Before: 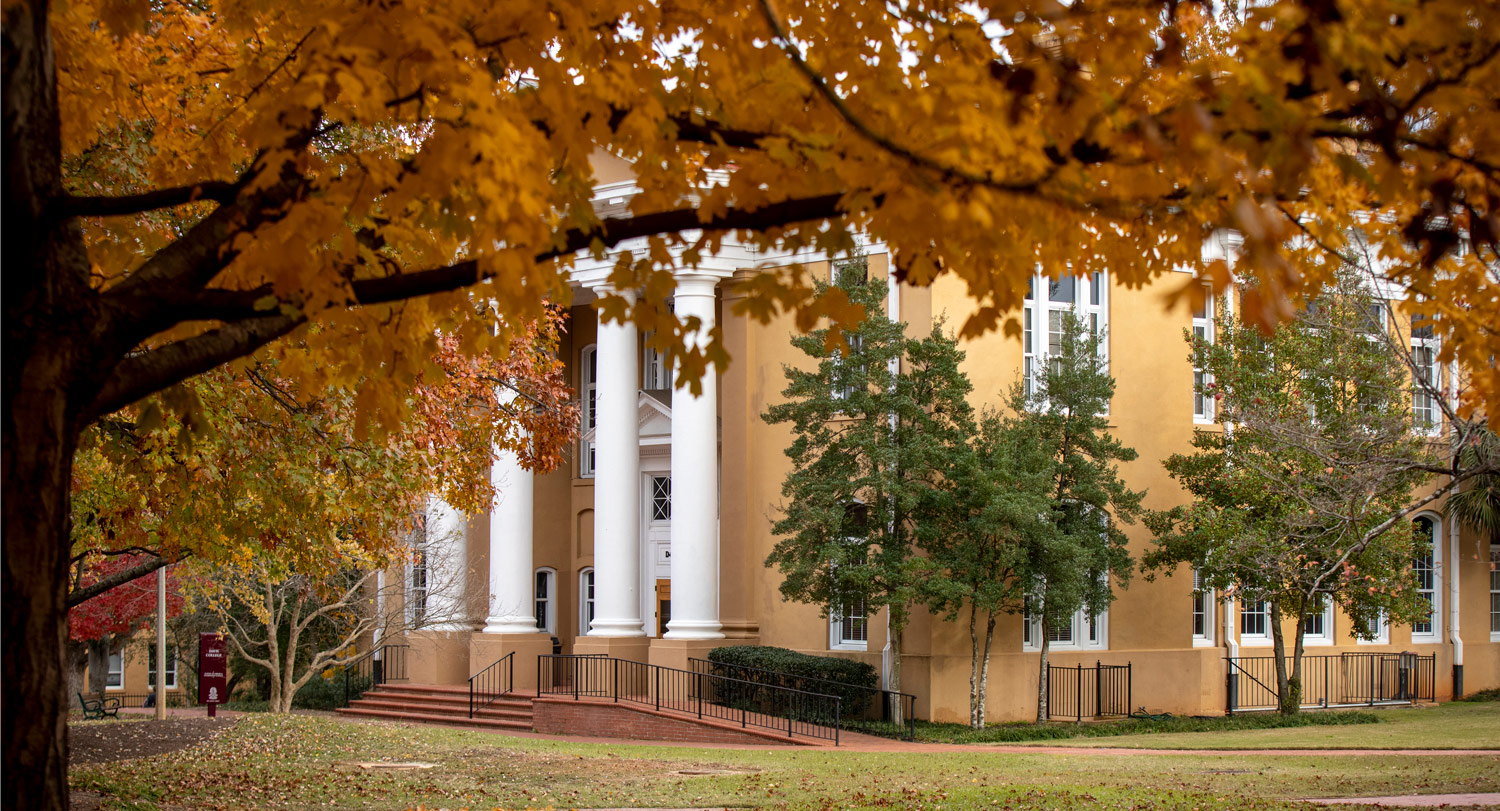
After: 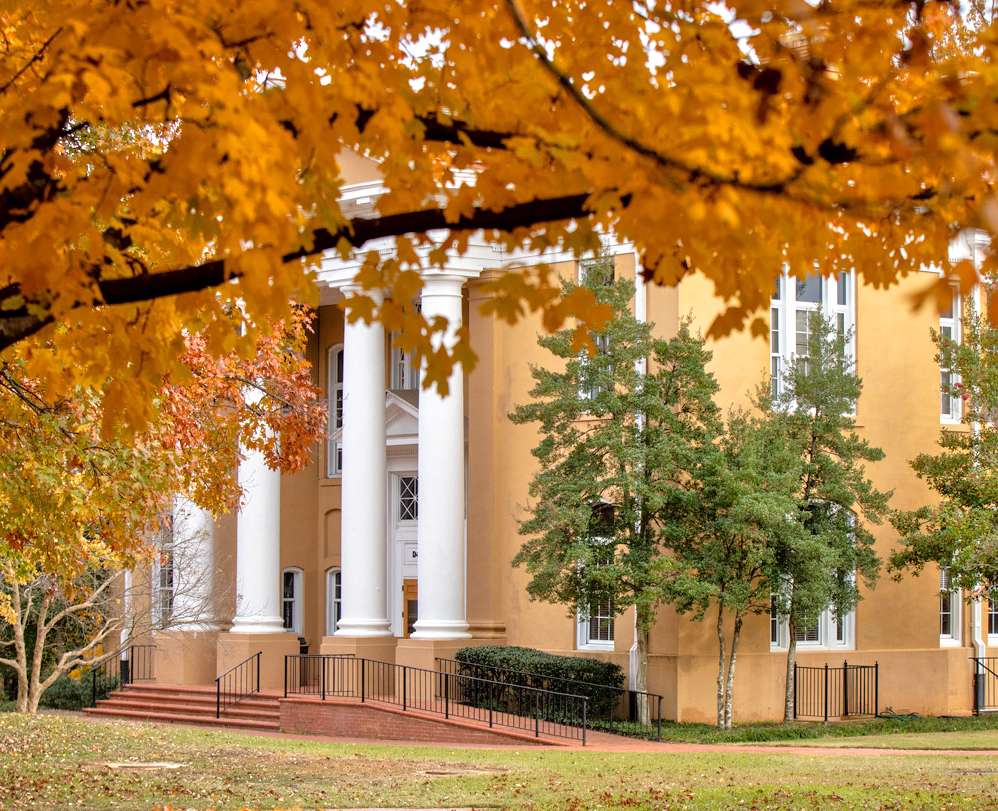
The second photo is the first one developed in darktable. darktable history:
tone equalizer: -7 EV 0.15 EV, -6 EV 0.6 EV, -5 EV 1.15 EV, -4 EV 1.33 EV, -3 EV 1.15 EV, -2 EV 0.6 EV, -1 EV 0.15 EV, mask exposure compensation -0.5 EV
crop: left 16.899%, right 16.556%
